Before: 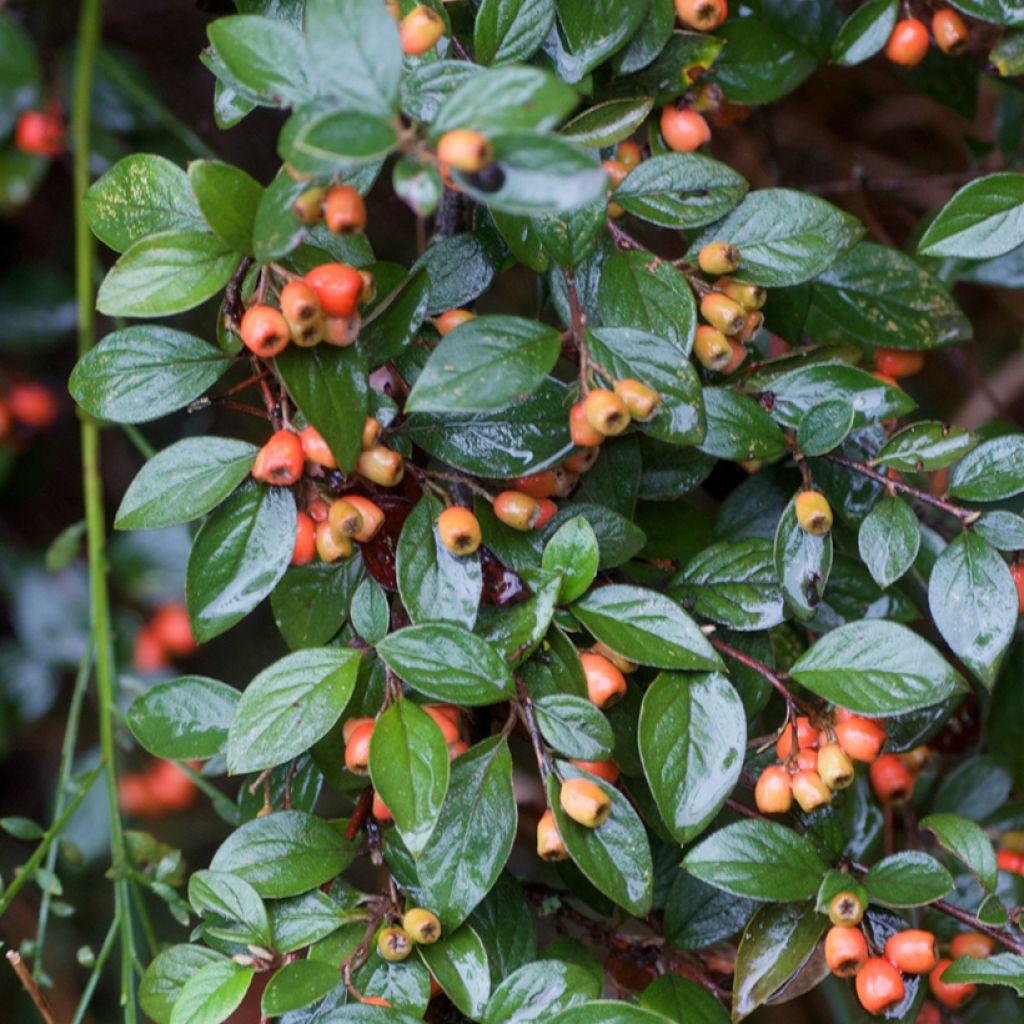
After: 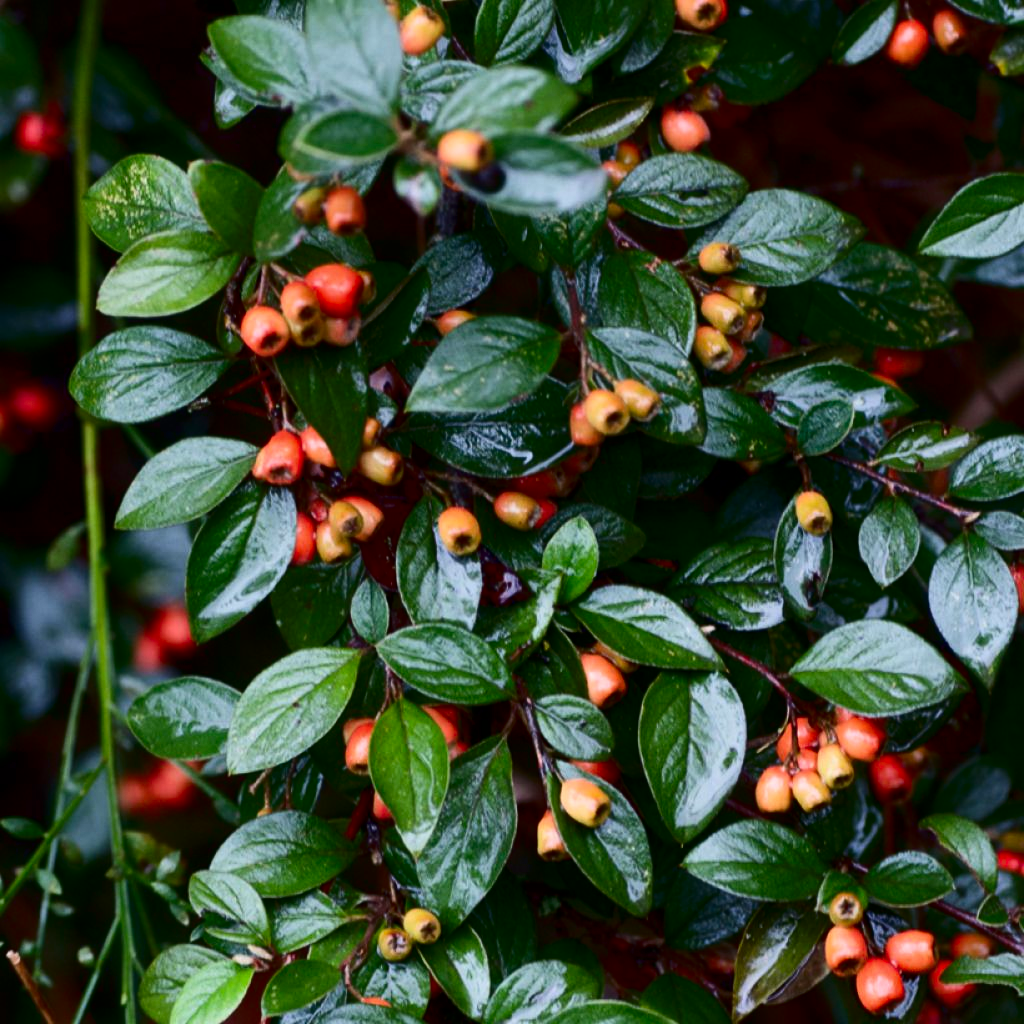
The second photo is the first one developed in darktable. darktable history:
contrast brightness saturation: contrast 0.235, brightness -0.223, saturation 0.138
